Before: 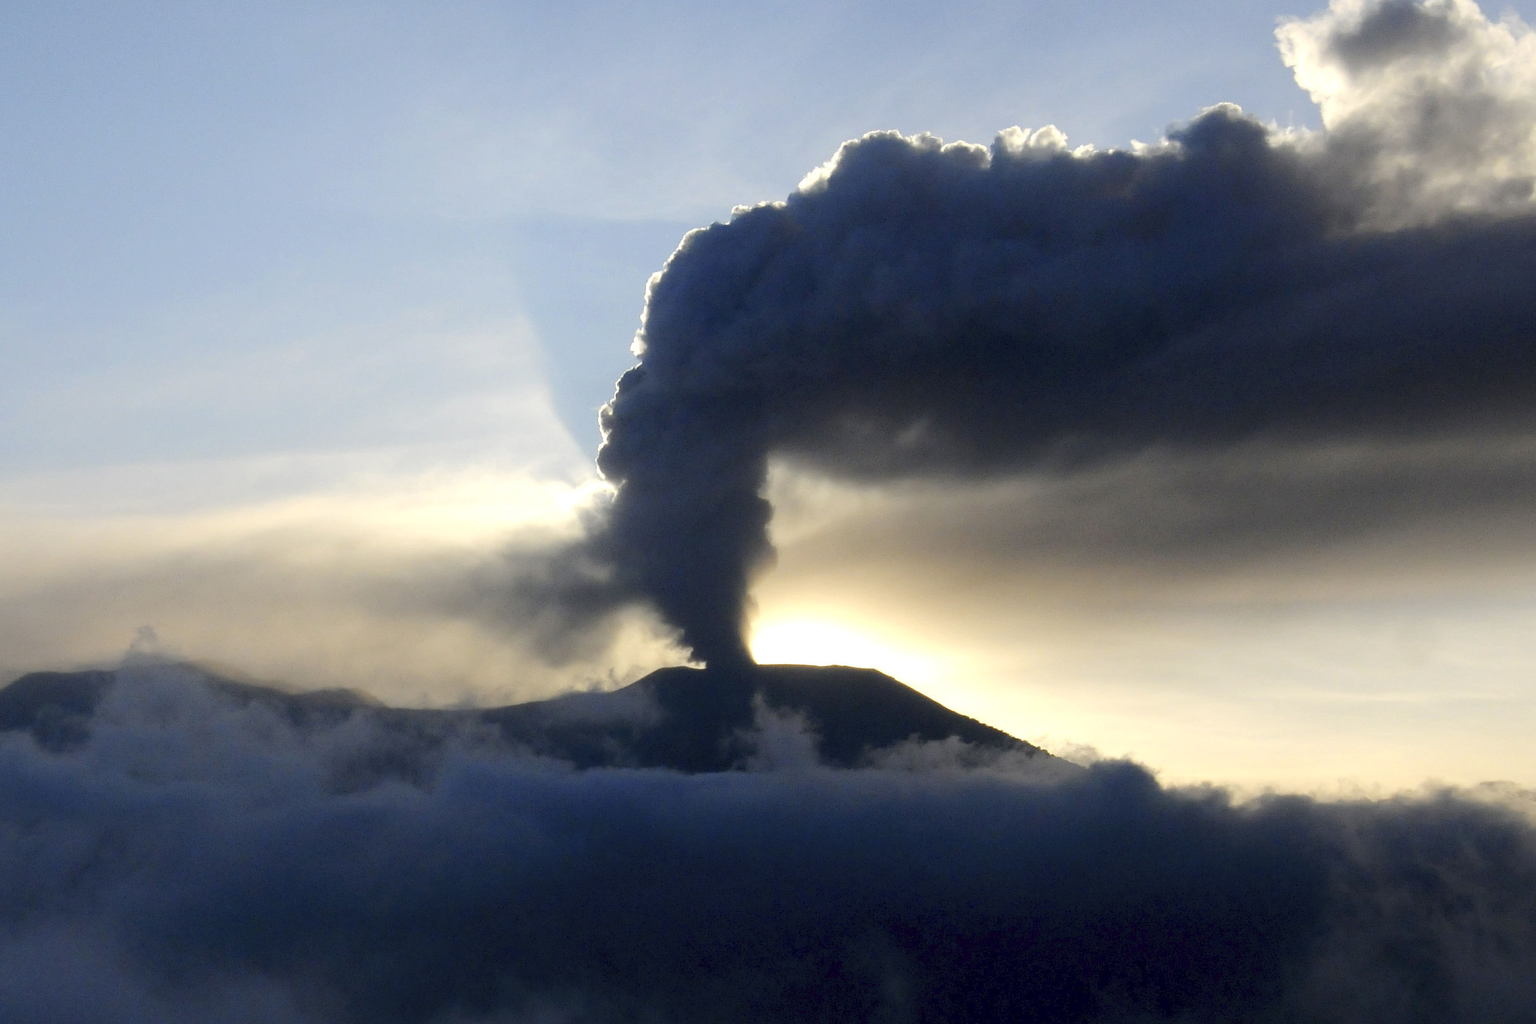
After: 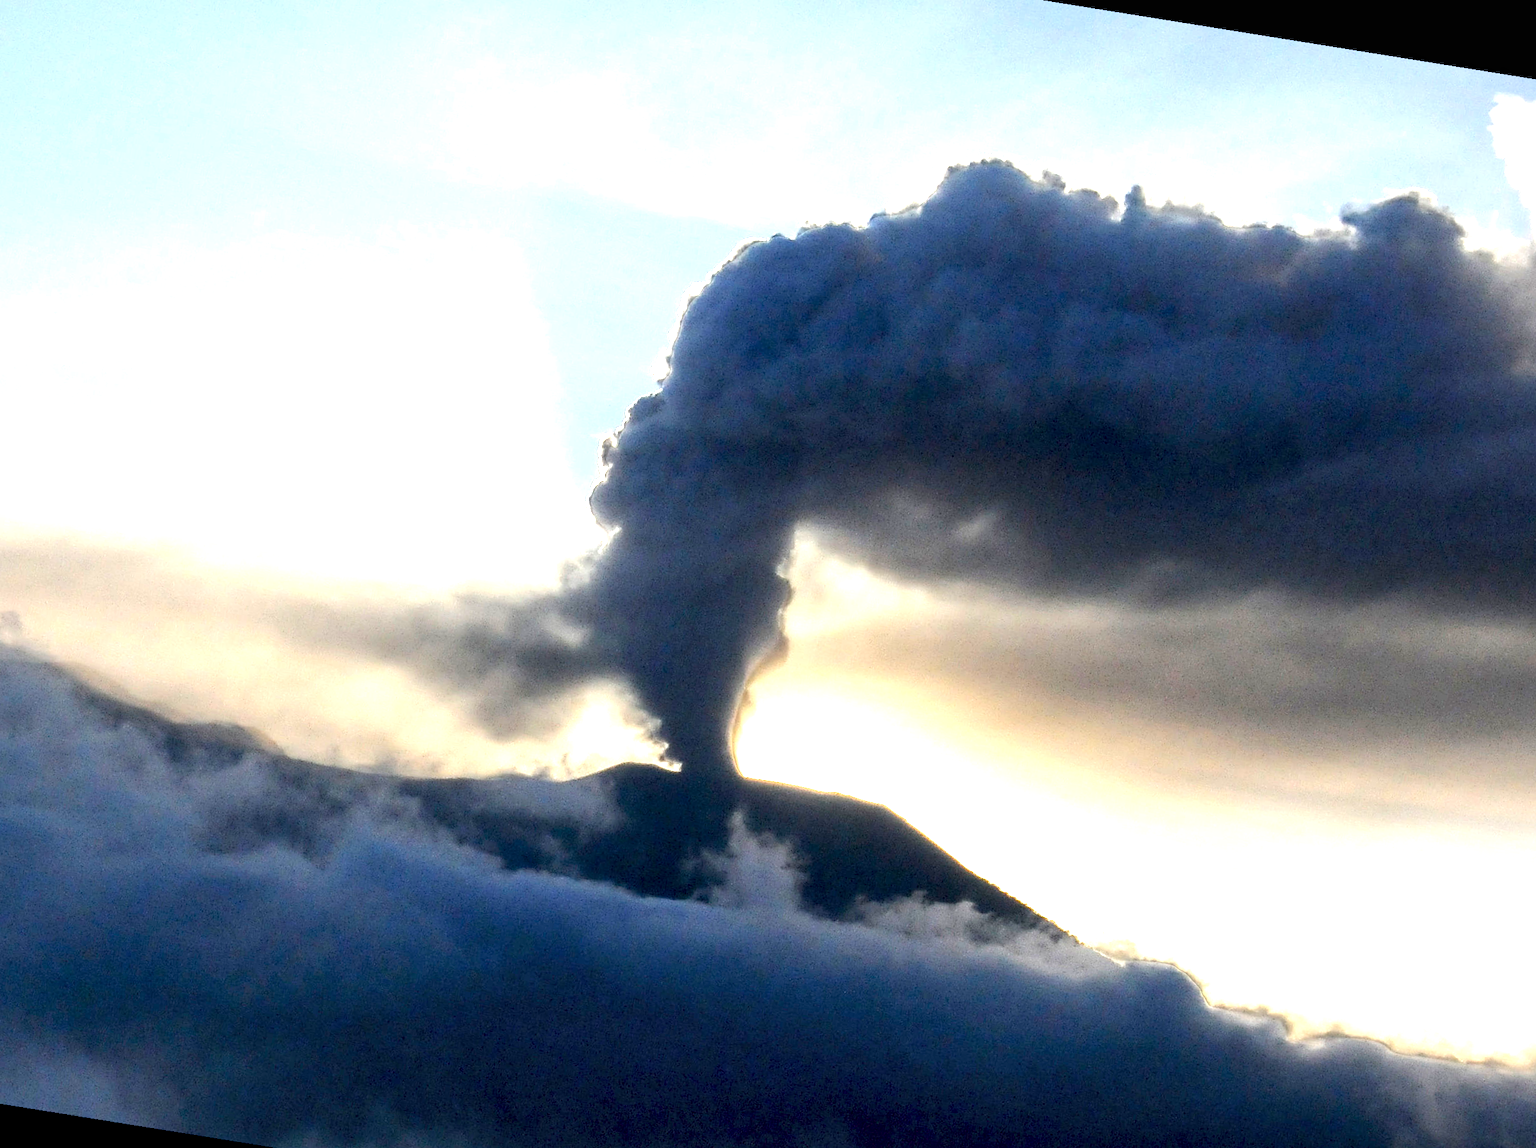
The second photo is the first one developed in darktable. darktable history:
exposure: black level correction 0, exposure 1.1 EV, compensate exposure bias true, compensate highlight preservation false
rotate and perspective: rotation 9.12°, automatic cropping off
contrast equalizer: y [[0.601, 0.6, 0.598, 0.598, 0.6, 0.601], [0.5 ×6], [0.5 ×6], [0 ×6], [0 ×6]]
crop and rotate: left 11.831%, top 11.346%, right 13.429%, bottom 13.899%
